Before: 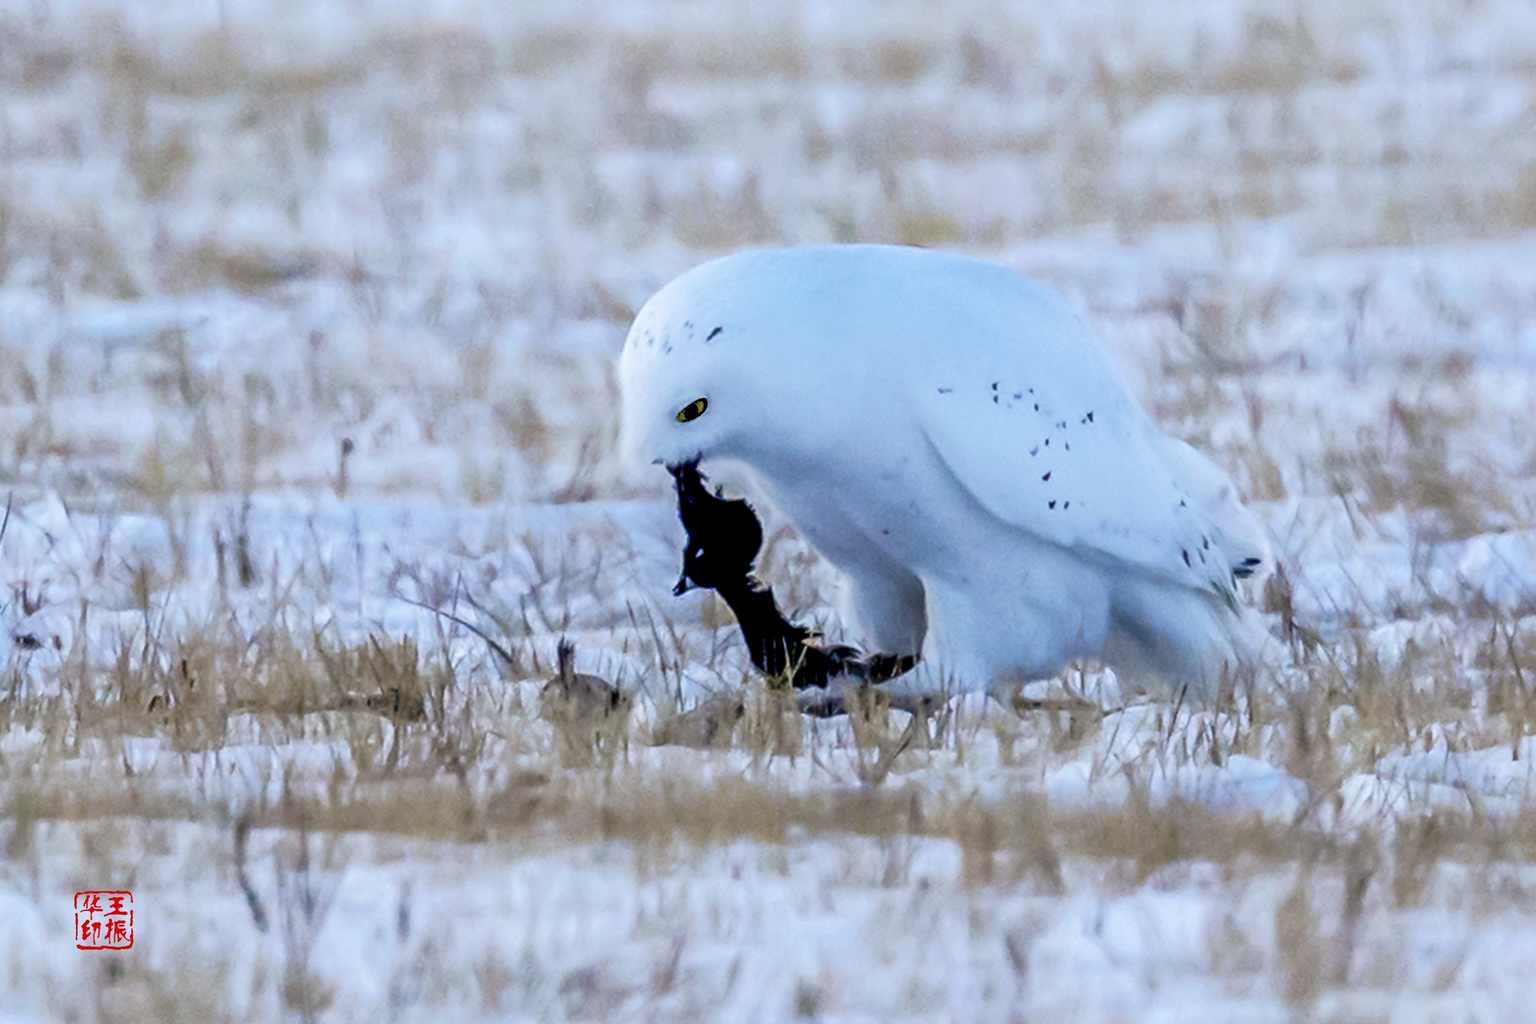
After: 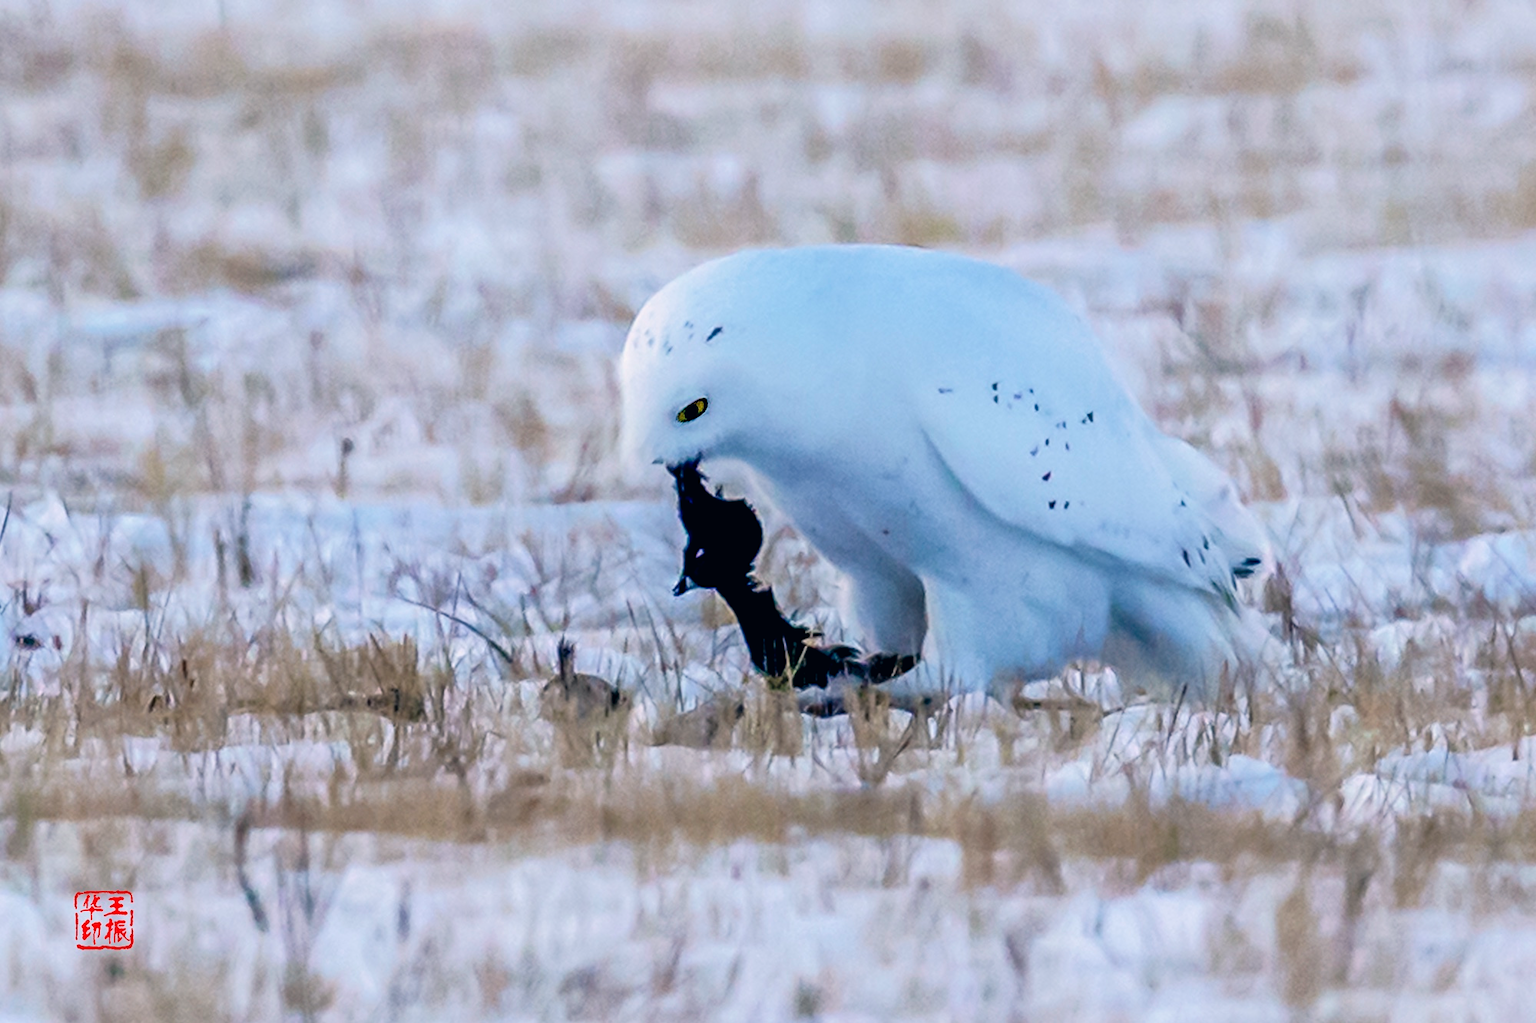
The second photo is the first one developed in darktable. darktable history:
color correction: highlights a* 5.48, highlights b* 5.28, shadows a* -4.03, shadows b* -5.01
